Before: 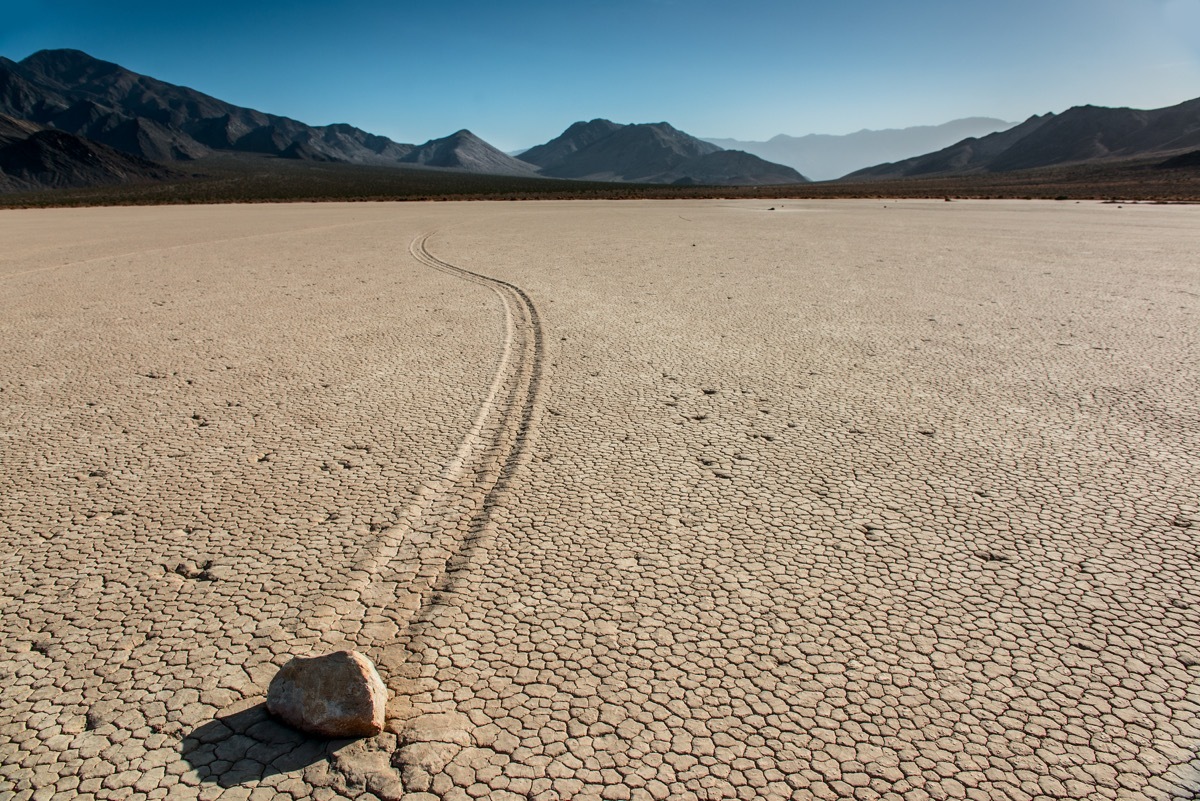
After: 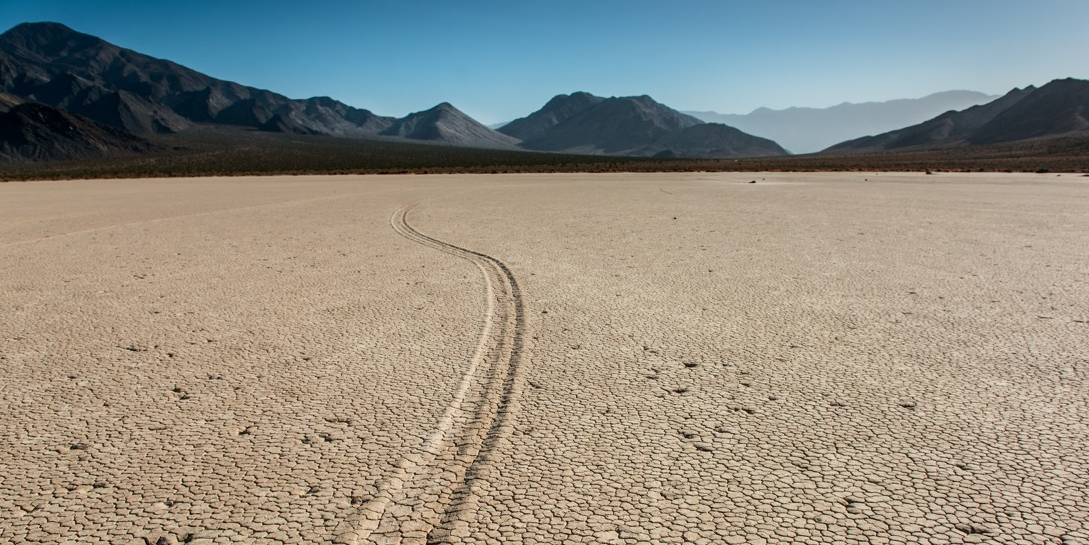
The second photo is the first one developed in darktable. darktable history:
crop: left 1.613%, top 3.408%, right 7.603%, bottom 28.432%
